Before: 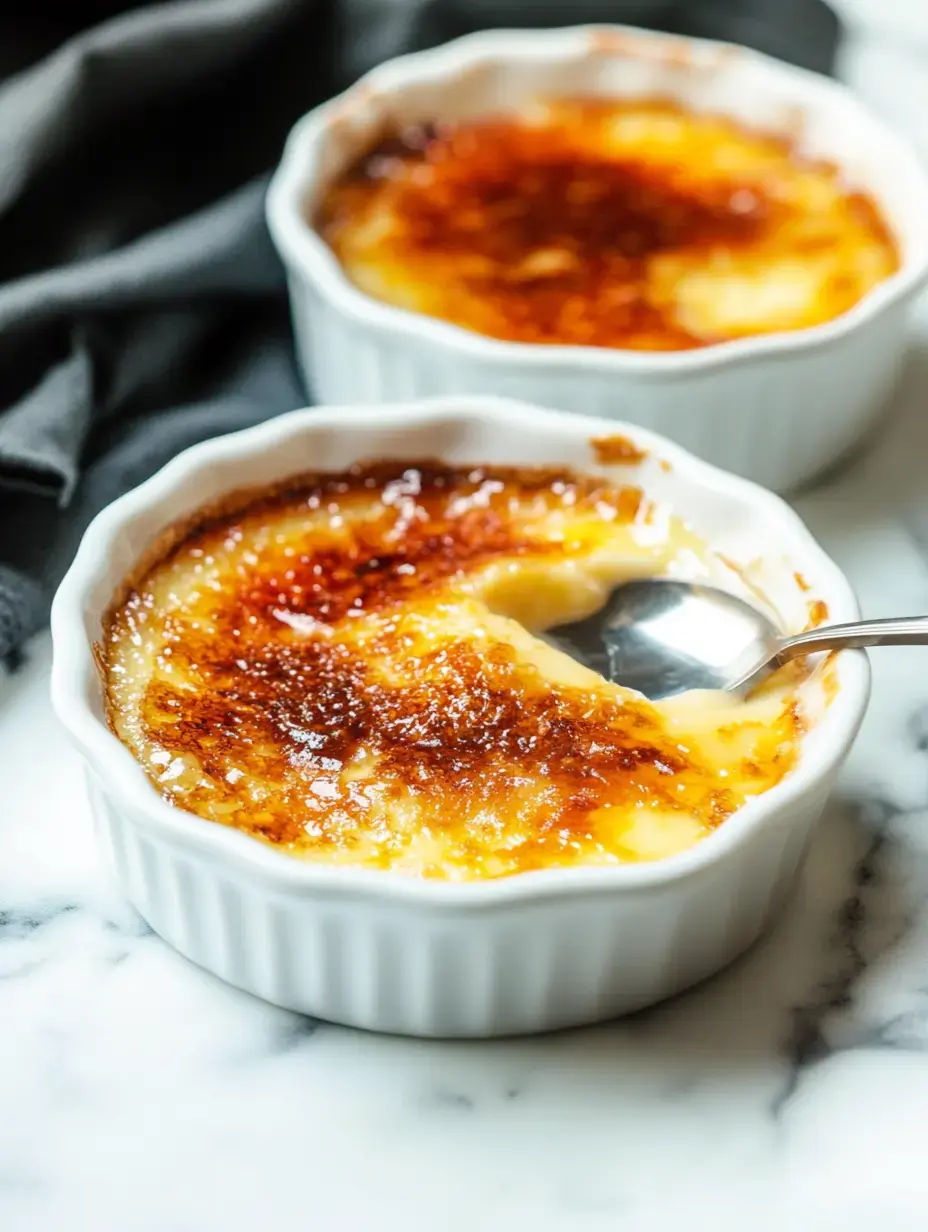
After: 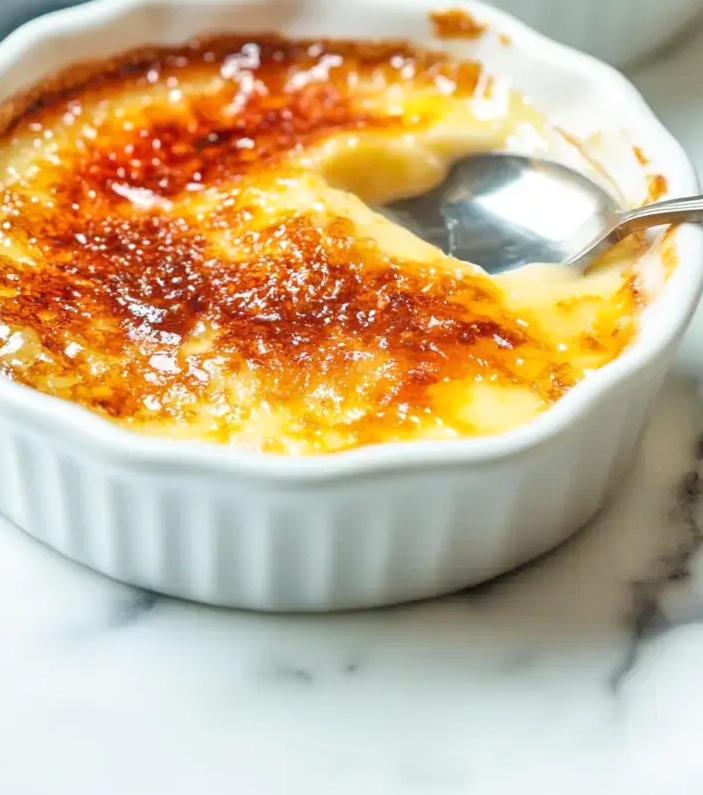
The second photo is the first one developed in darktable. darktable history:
crop and rotate: left 17.37%, top 34.613%, right 6.818%, bottom 0.846%
tone equalizer: -7 EV 0.152 EV, -6 EV 0.563 EV, -5 EV 1.16 EV, -4 EV 1.32 EV, -3 EV 1.12 EV, -2 EV 0.6 EV, -1 EV 0.147 EV, mask exposure compensation -0.486 EV
